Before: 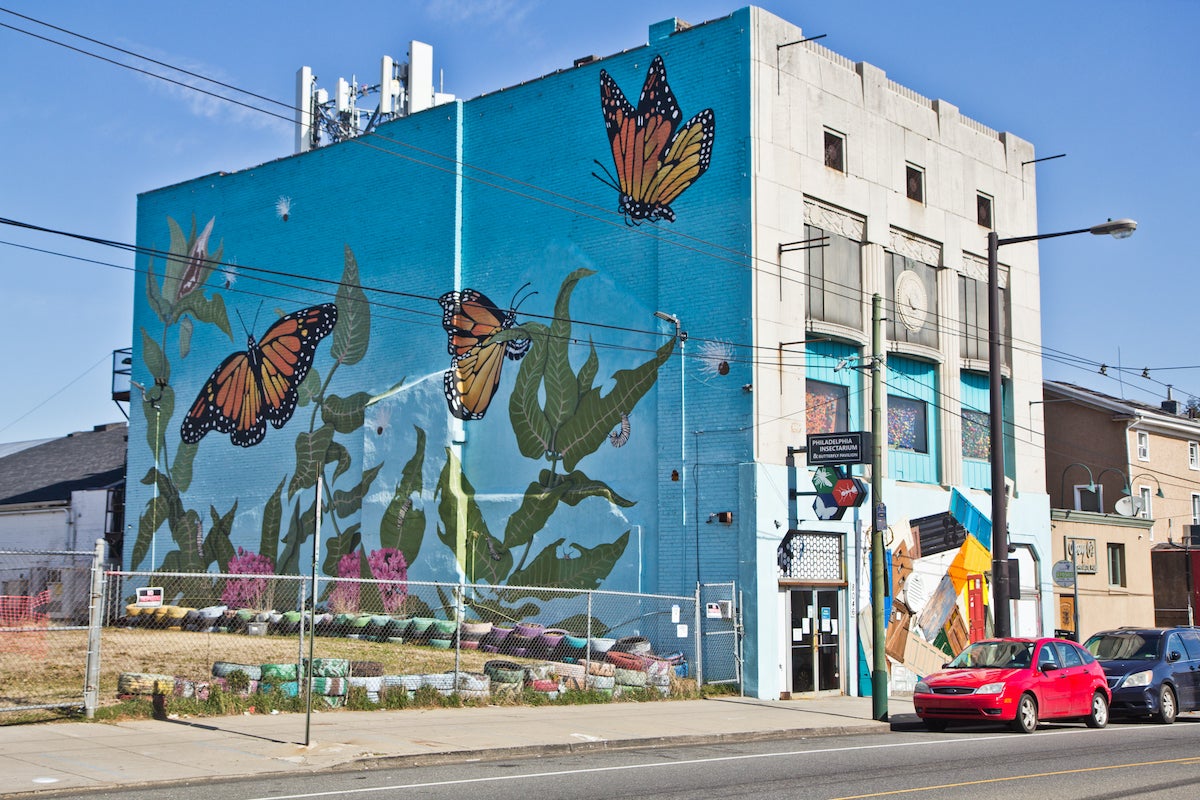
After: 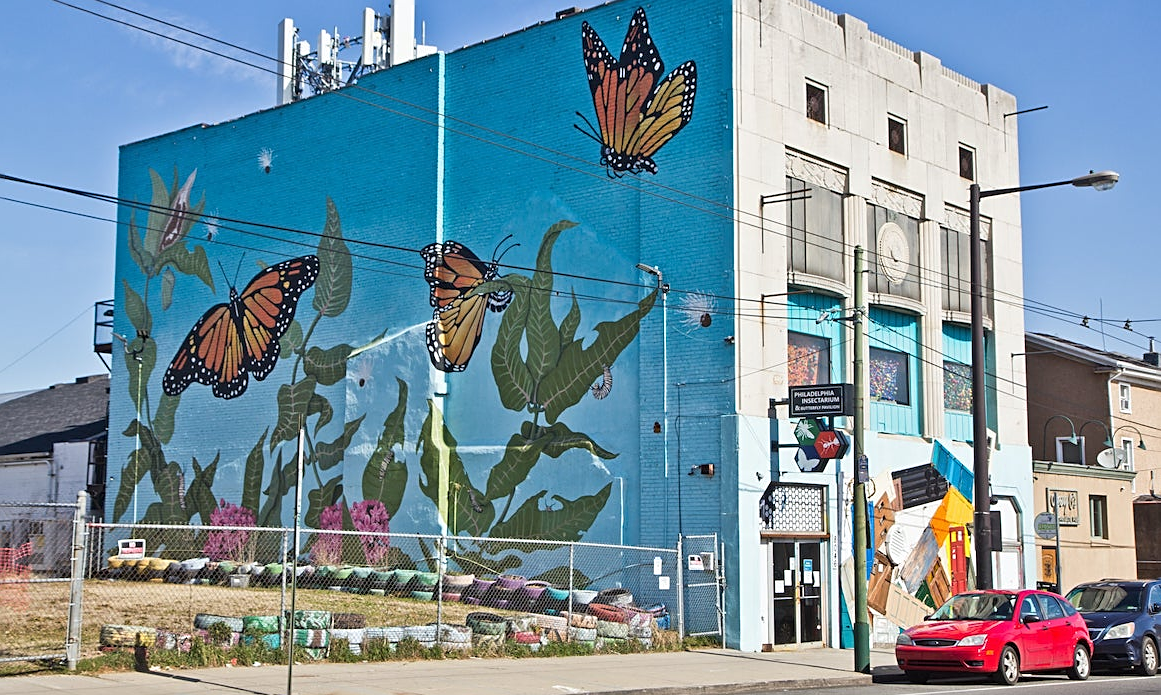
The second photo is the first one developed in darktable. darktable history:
sharpen: radius 1.979
crop: left 1.502%, top 6.097%, right 1.709%, bottom 6.971%
